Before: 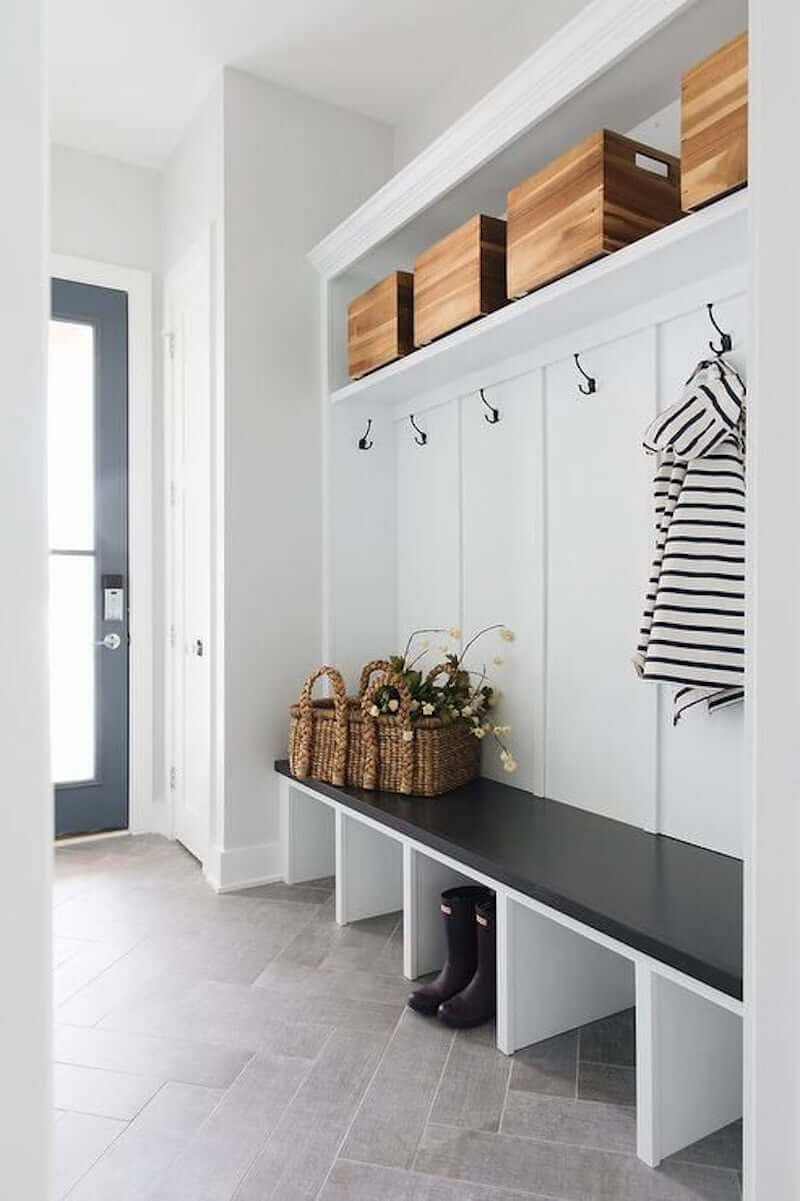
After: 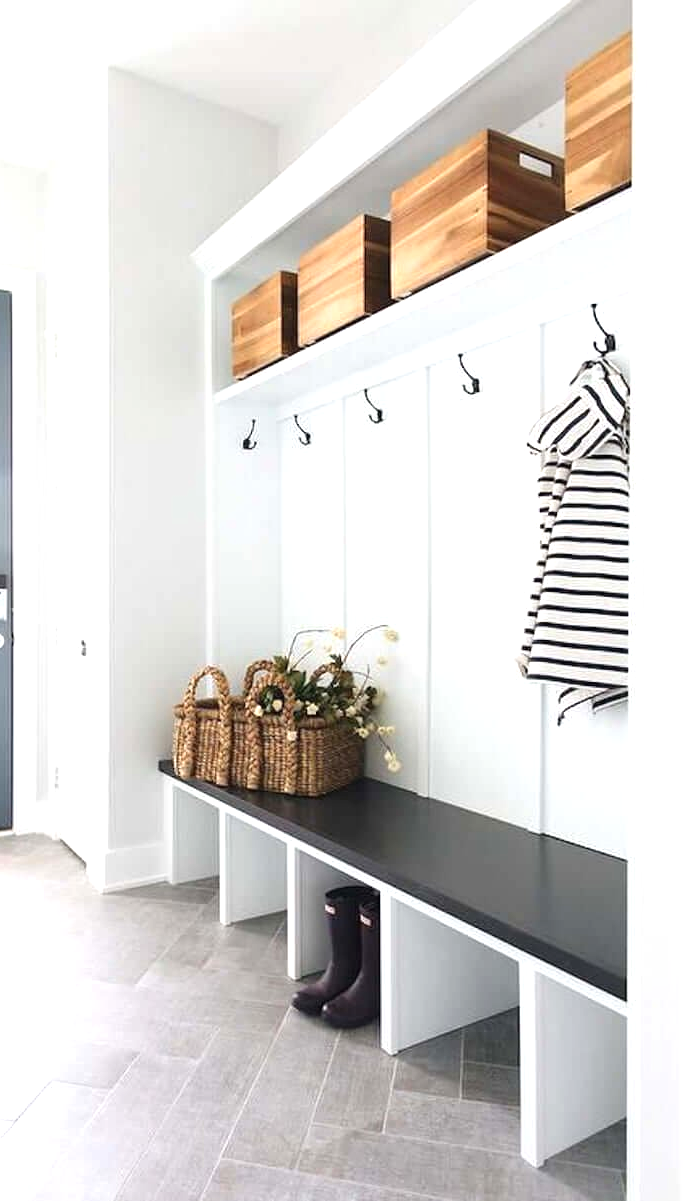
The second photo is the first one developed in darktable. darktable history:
crop and rotate: left 14.584%
white balance: red 1, blue 1
exposure: black level correction 0, exposure 0.7 EV, compensate exposure bias true, compensate highlight preservation false
